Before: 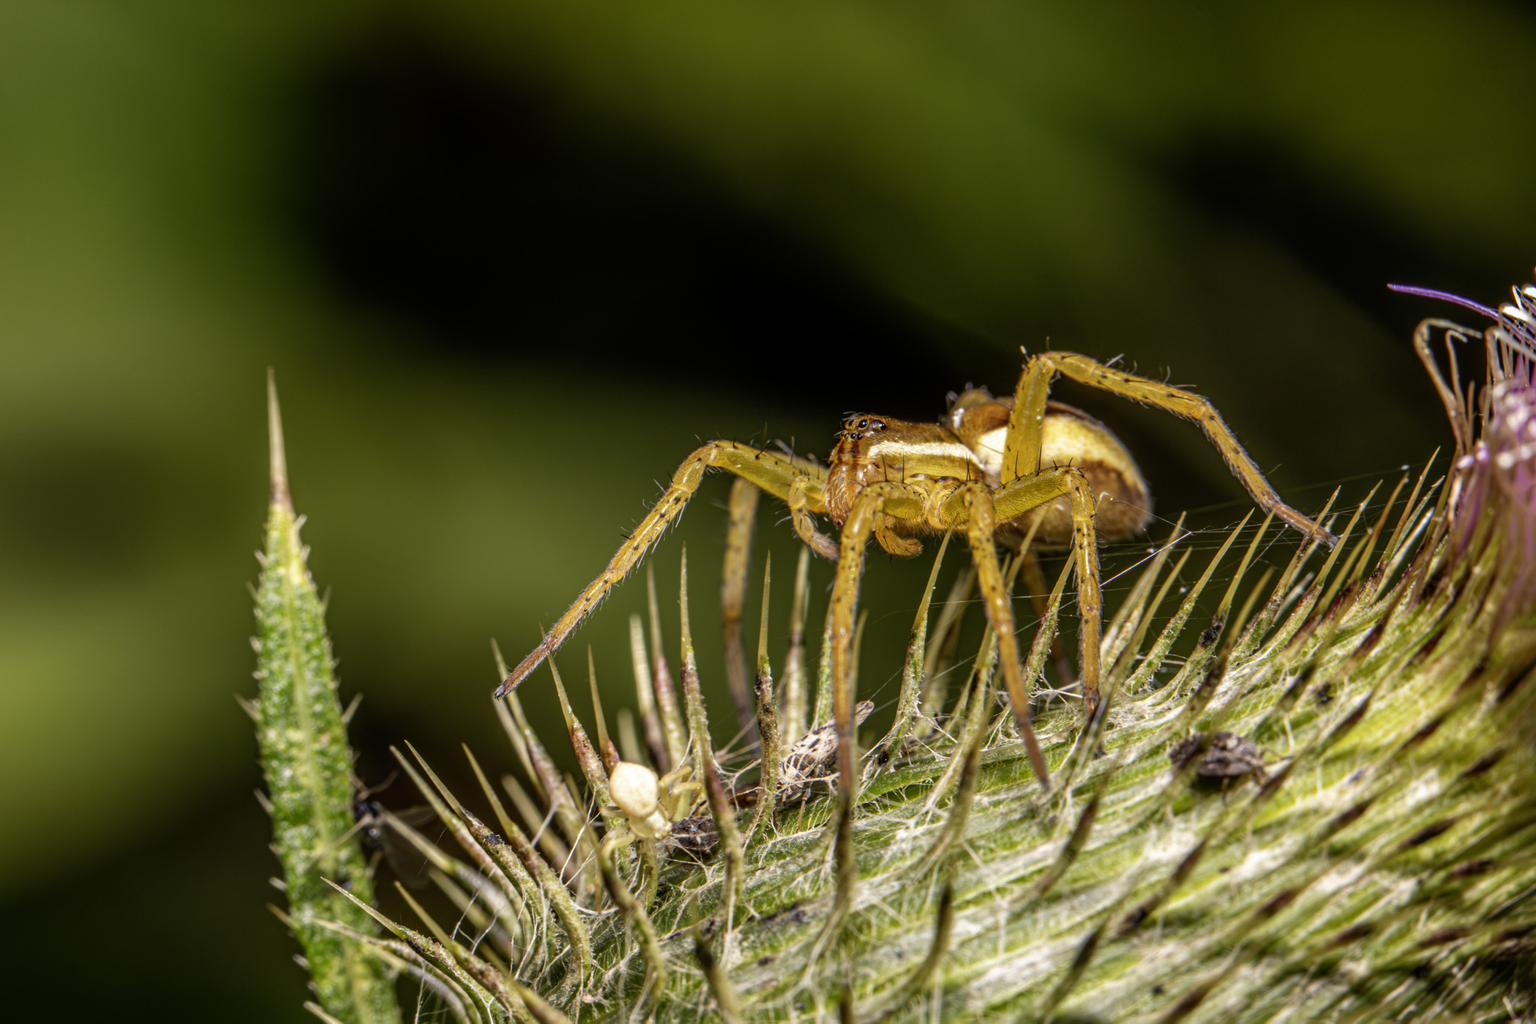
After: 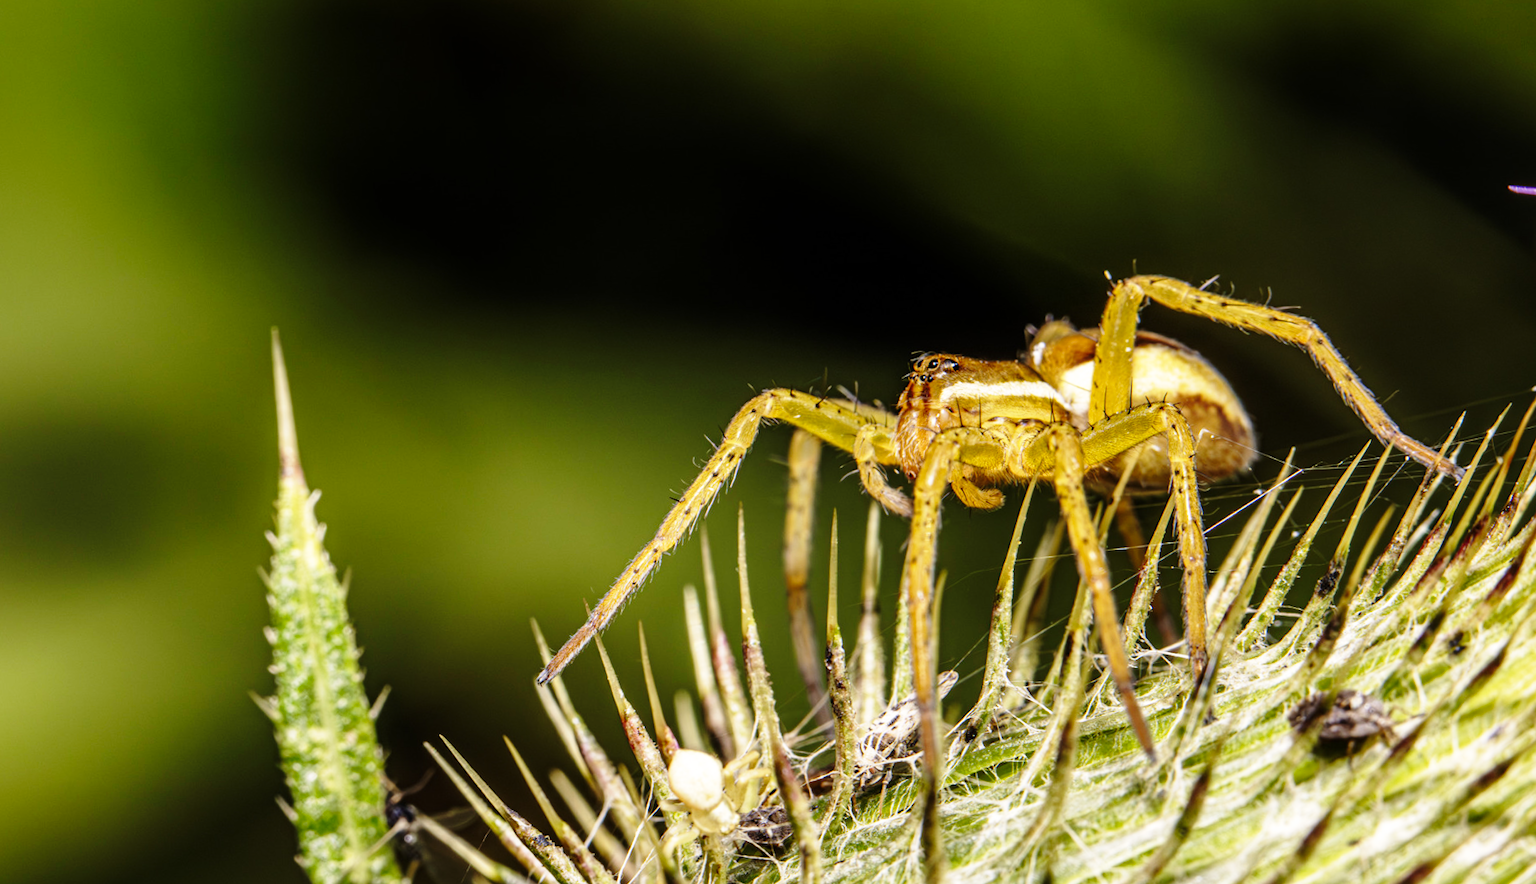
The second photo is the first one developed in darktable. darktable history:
crop and rotate: left 2.425%, top 11.305%, right 9.6%, bottom 15.08%
rotate and perspective: rotation -2.29°, automatic cropping off
base curve: curves: ch0 [(0, 0) (0.028, 0.03) (0.121, 0.232) (0.46, 0.748) (0.859, 0.968) (1, 1)], preserve colors none
